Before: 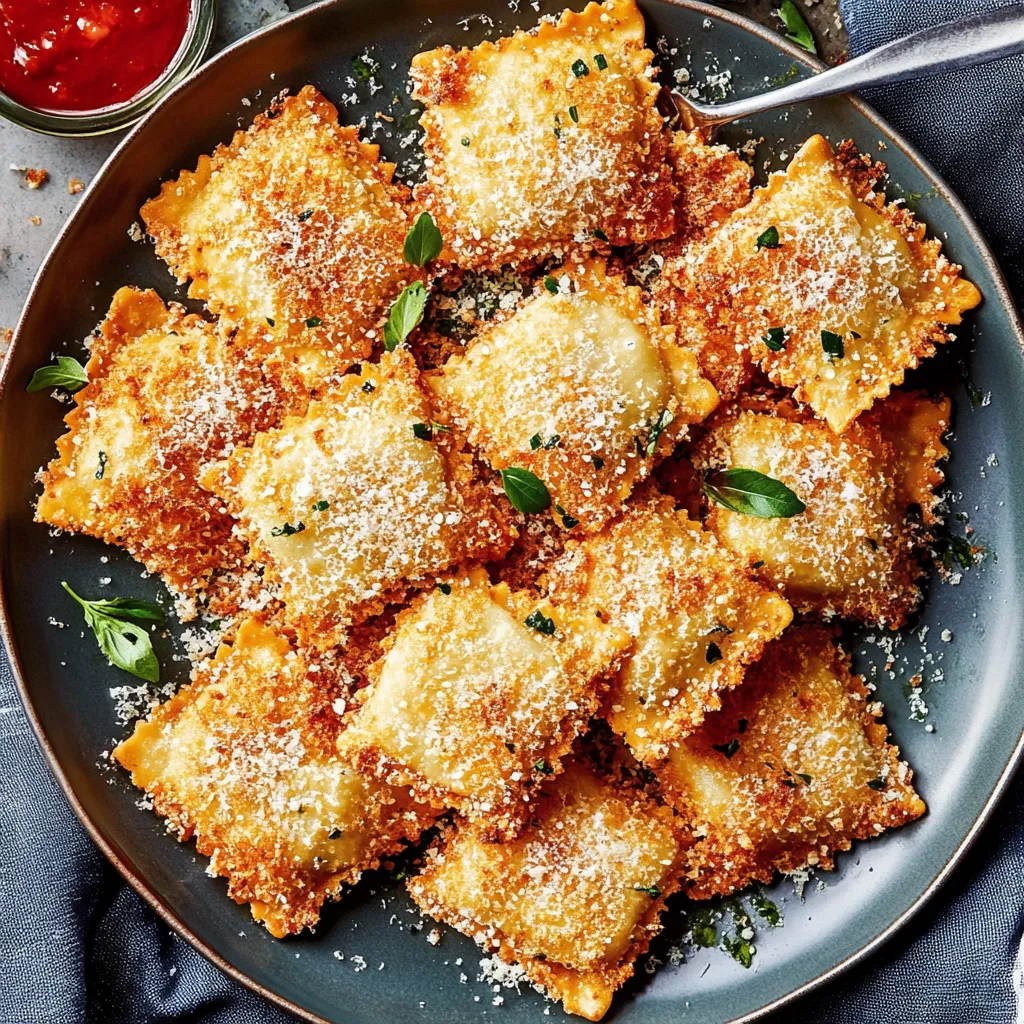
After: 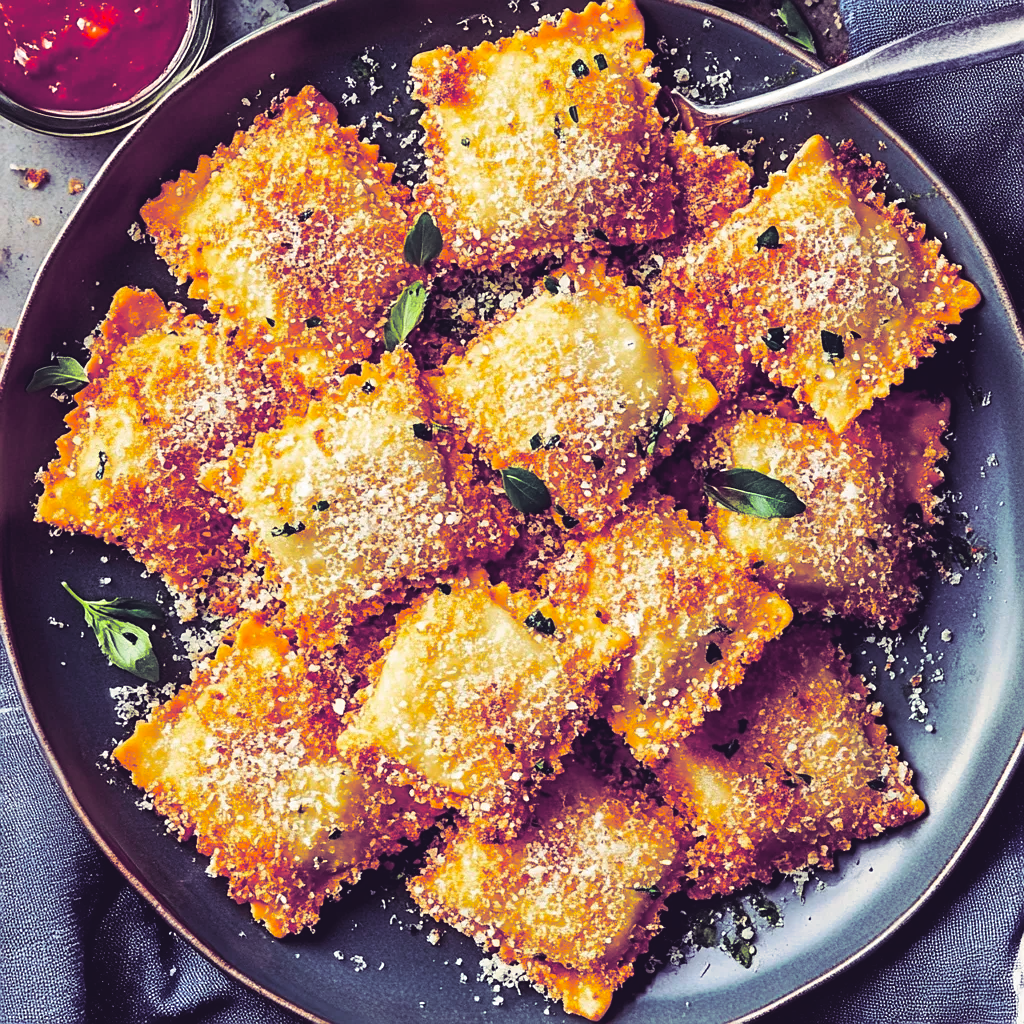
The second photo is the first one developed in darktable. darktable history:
sharpen: amount 0.2
split-toning: shadows › hue 255.6°, shadows › saturation 0.66, highlights › hue 43.2°, highlights › saturation 0.68, balance -50.1
contrast brightness saturation: contrast -0.19, saturation 0.19
tone equalizer: -8 EV -0.417 EV, -7 EV -0.389 EV, -6 EV -0.333 EV, -5 EV -0.222 EV, -3 EV 0.222 EV, -2 EV 0.333 EV, -1 EV 0.389 EV, +0 EV 0.417 EV, edges refinement/feathering 500, mask exposure compensation -1.57 EV, preserve details no
